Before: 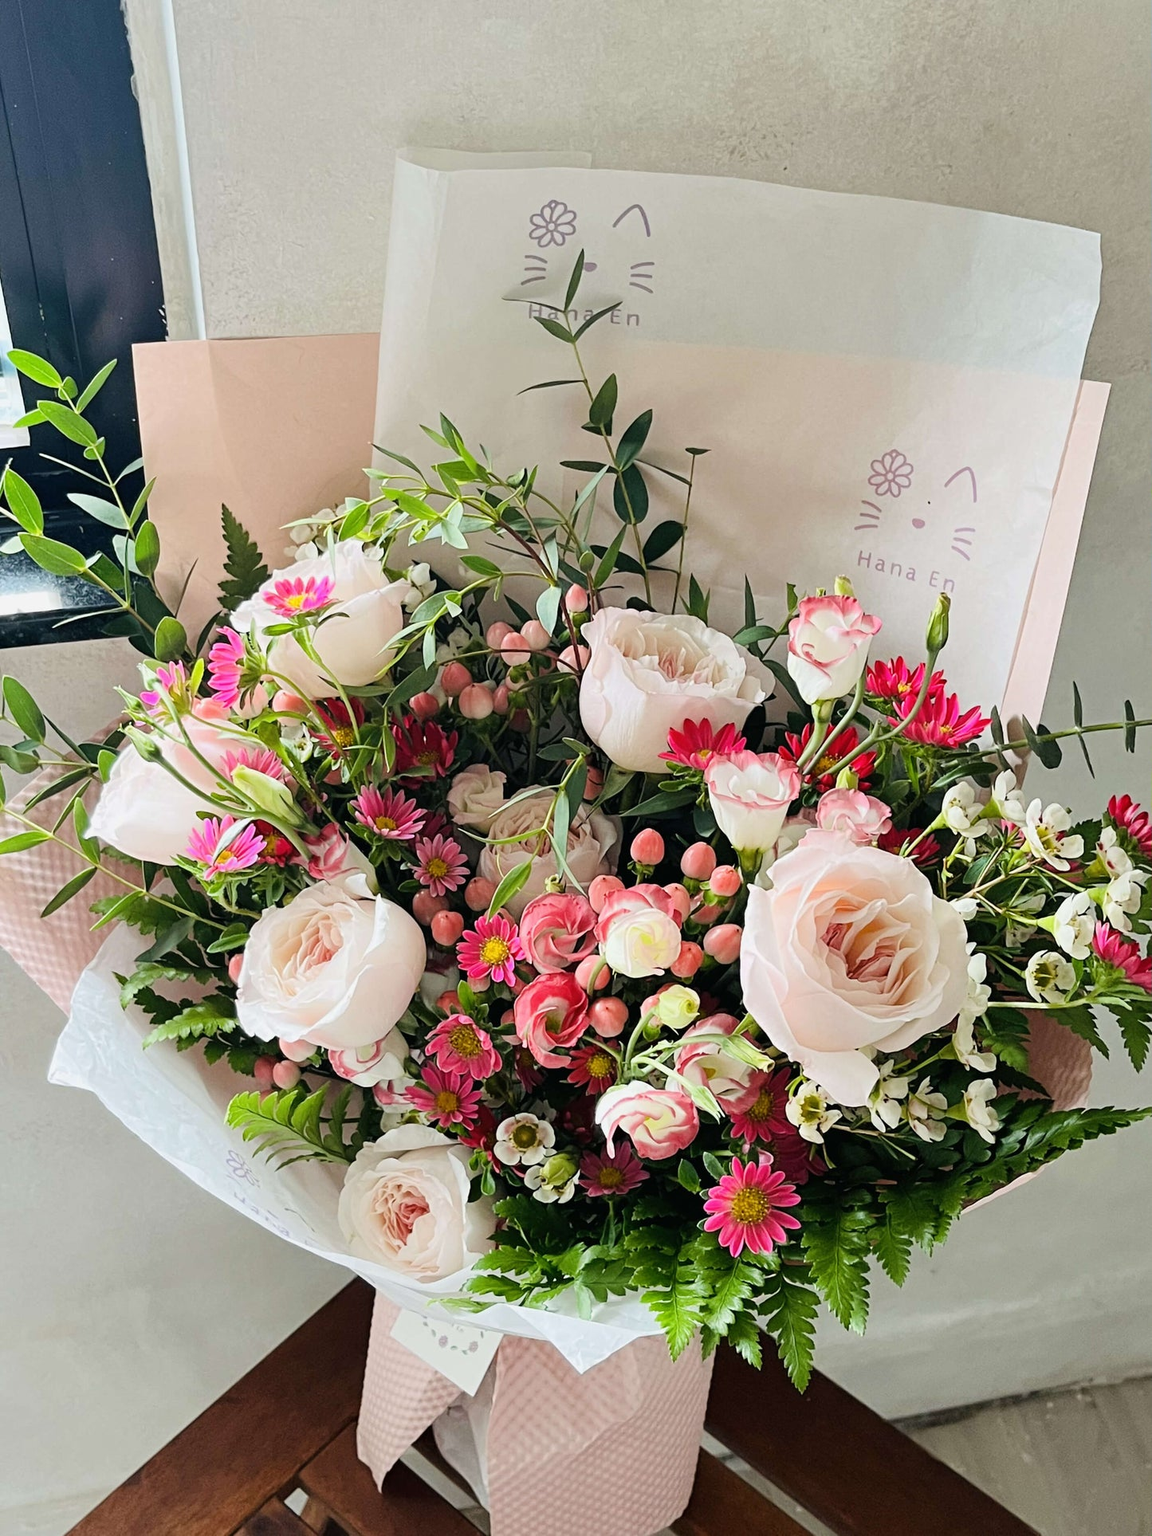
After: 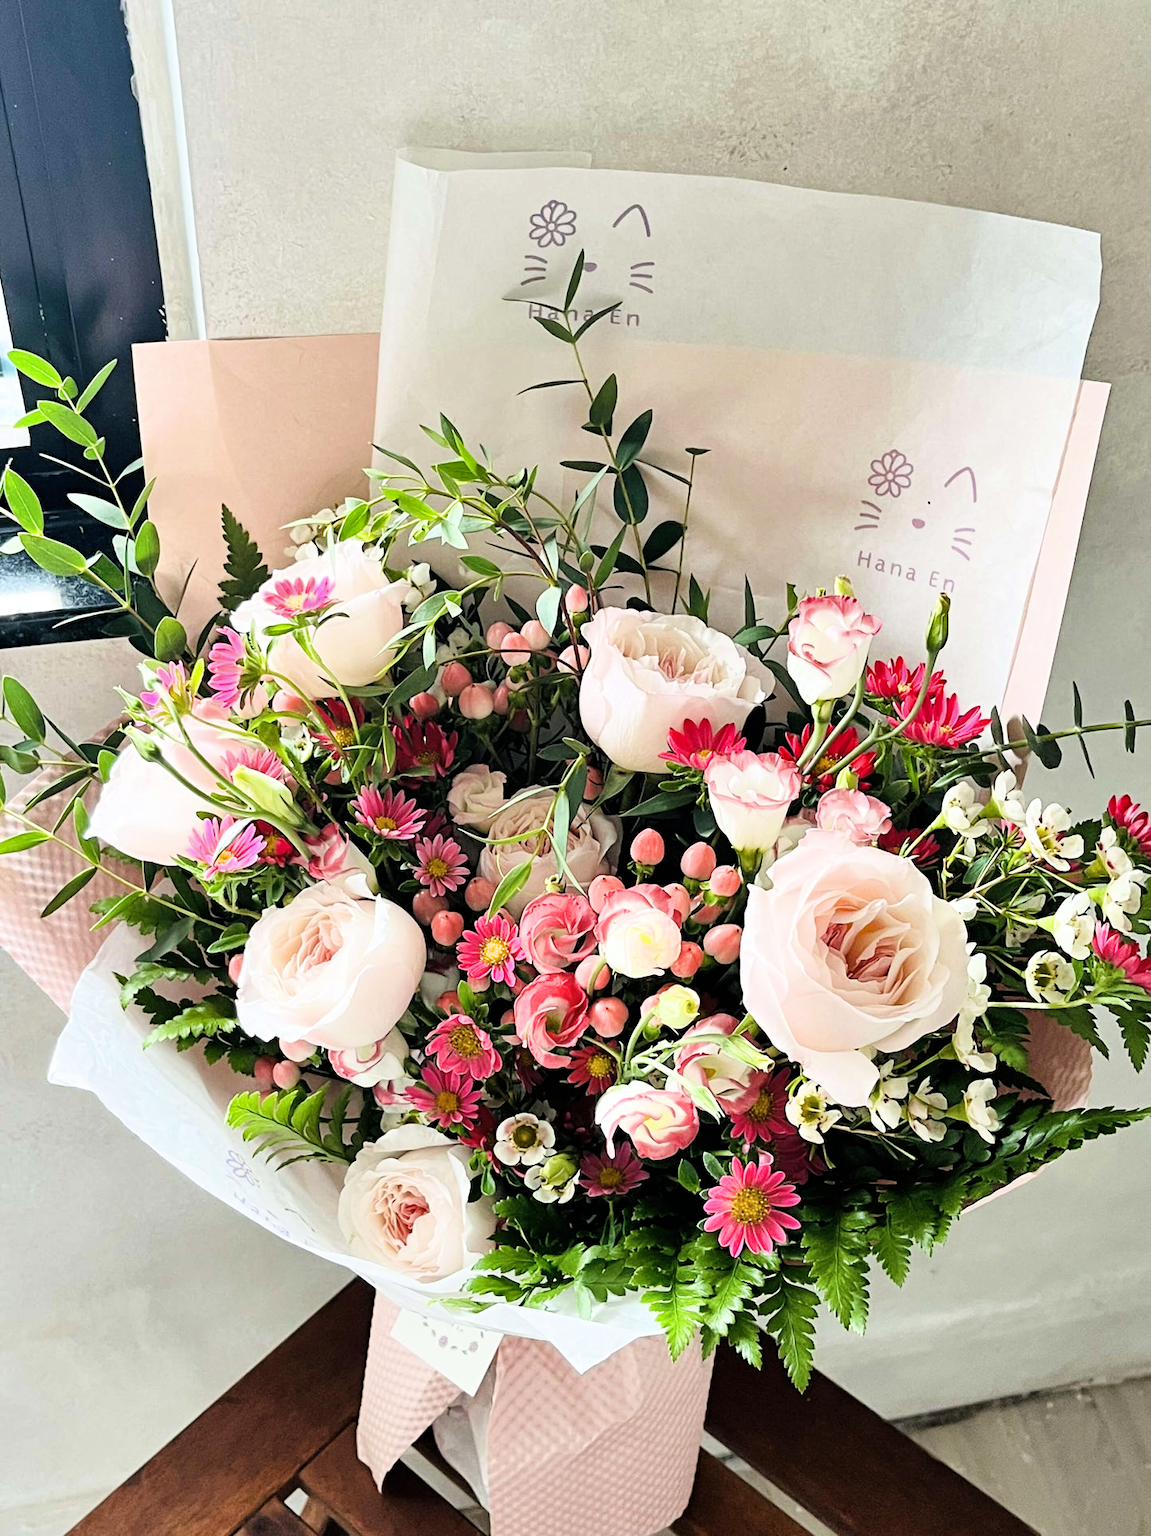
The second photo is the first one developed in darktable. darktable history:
shadows and highlights: shadows 48.35, highlights -40.75, soften with gaussian
filmic rgb: black relative exposure -12.15 EV, white relative exposure 2.82 EV, target black luminance 0%, hardness 8.01, latitude 69.88%, contrast 1.139, highlights saturation mix 11.26%, shadows ↔ highlights balance -0.391%, iterations of high-quality reconstruction 10
exposure: black level correction 0, exposure 0.499 EV, compensate highlight preservation false
